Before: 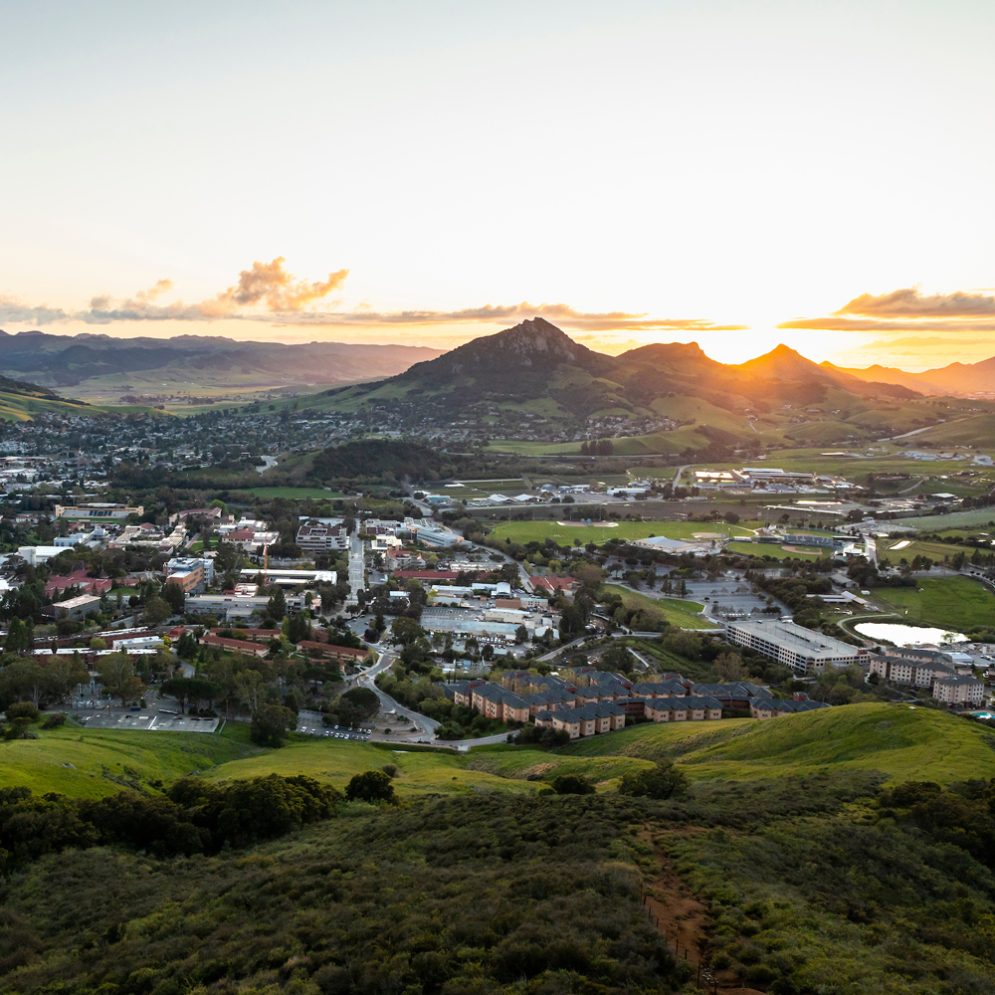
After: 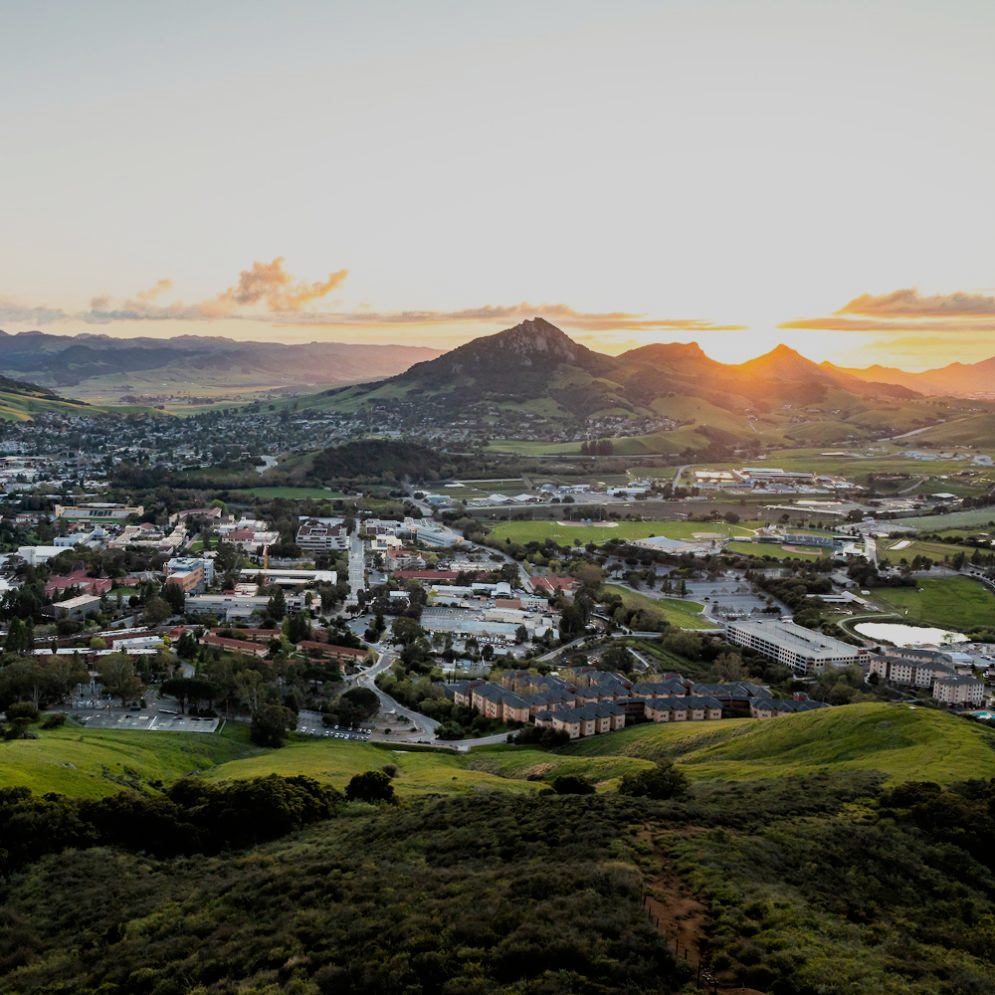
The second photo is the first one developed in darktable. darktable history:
filmic rgb: black relative exposure -7.65 EV, white relative exposure 4.56 EV, hardness 3.61, iterations of high-quality reconstruction 10
